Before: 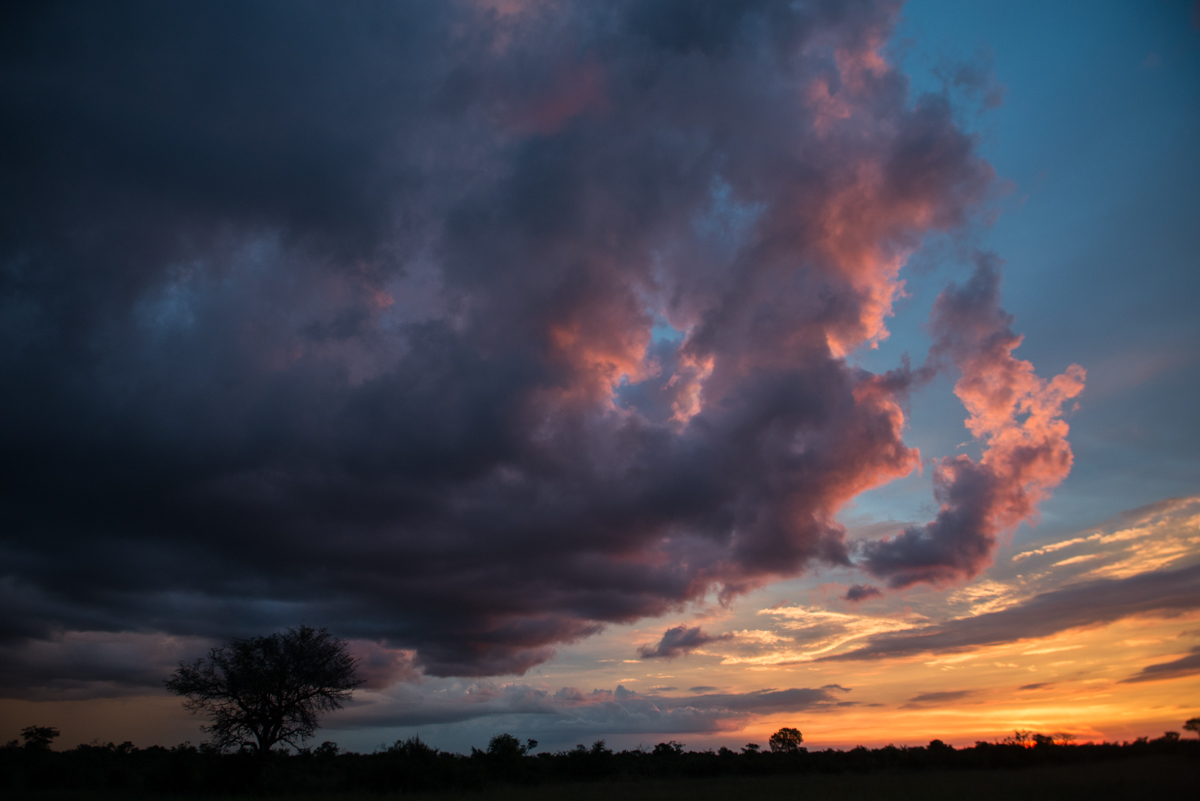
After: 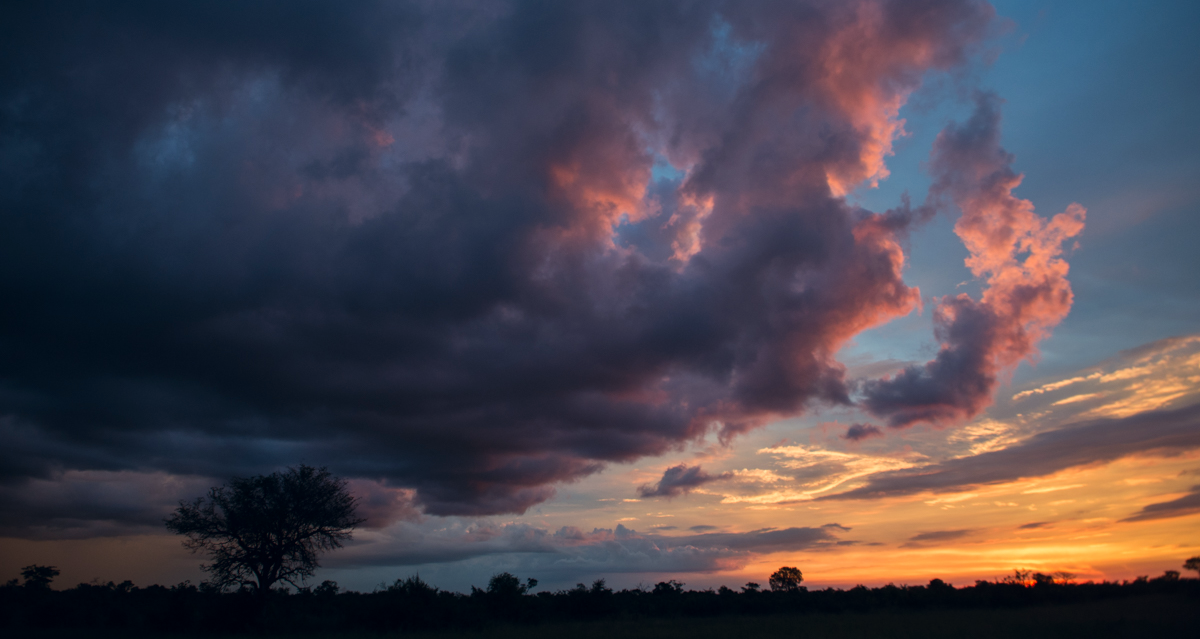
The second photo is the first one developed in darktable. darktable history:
crop and rotate: top 20.1%
color correction: highlights a* 0.465, highlights b* 2.64, shadows a* -0.871, shadows b* -4.68
